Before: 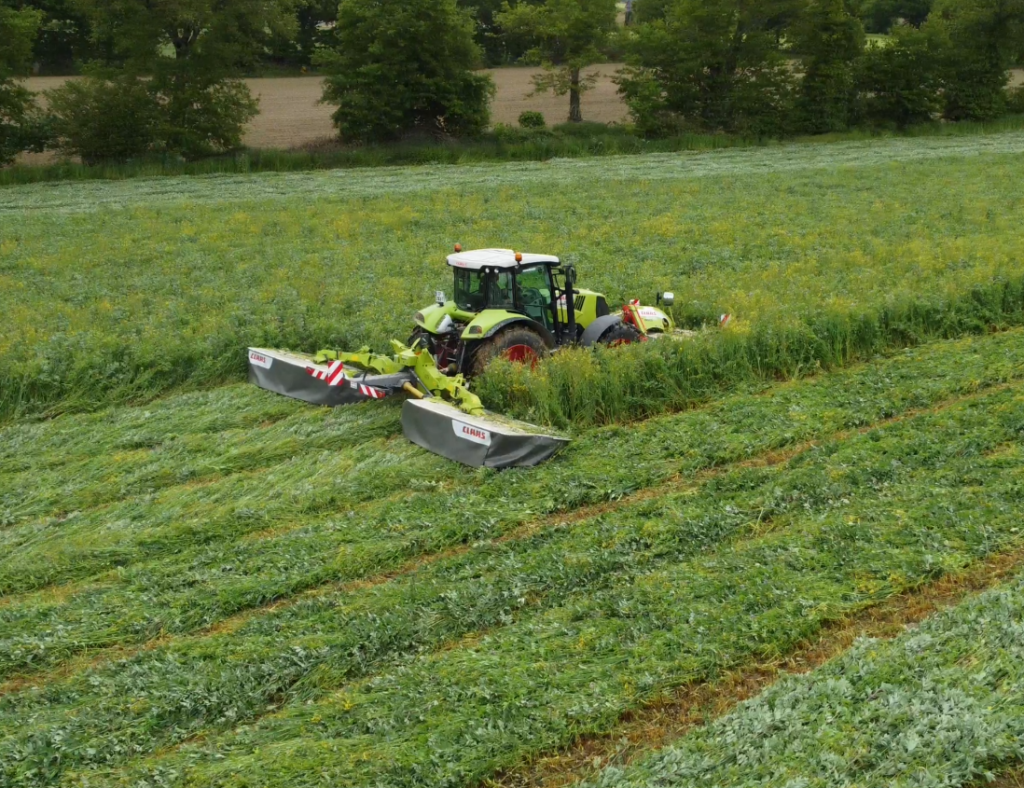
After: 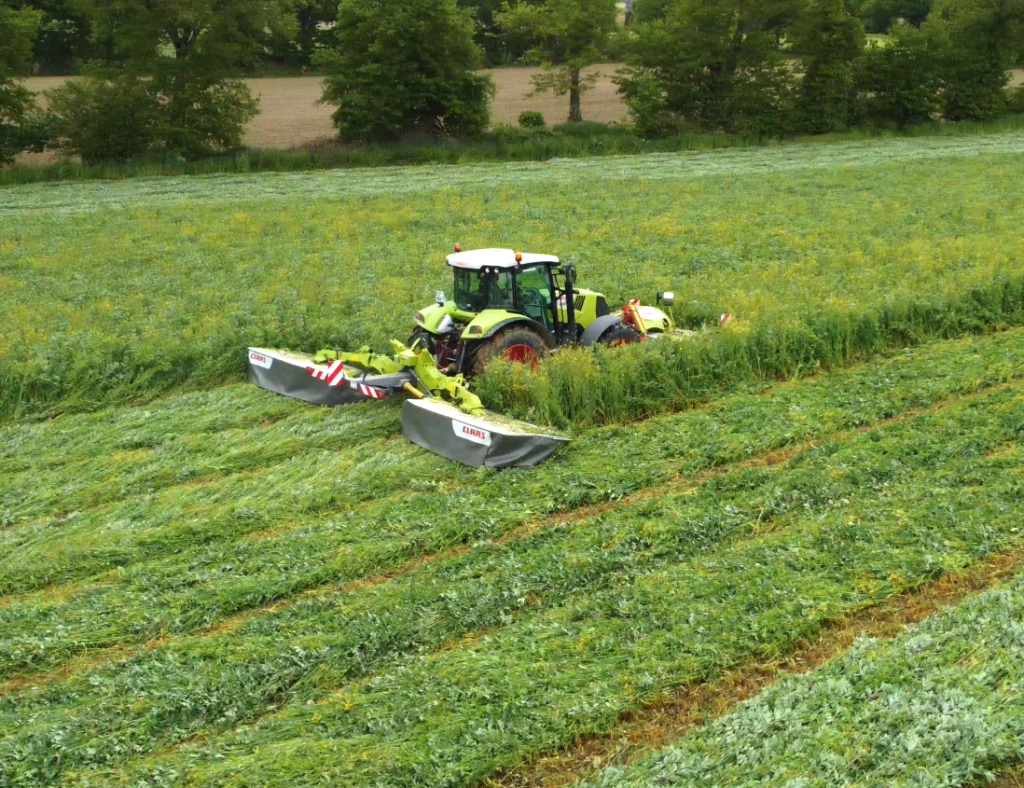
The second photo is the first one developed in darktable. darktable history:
tone equalizer: on, module defaults
velvia: strength 15.01%
exposure: exposure 0.488 EV, compensate exposure bias true, compensate highlight preservation false
